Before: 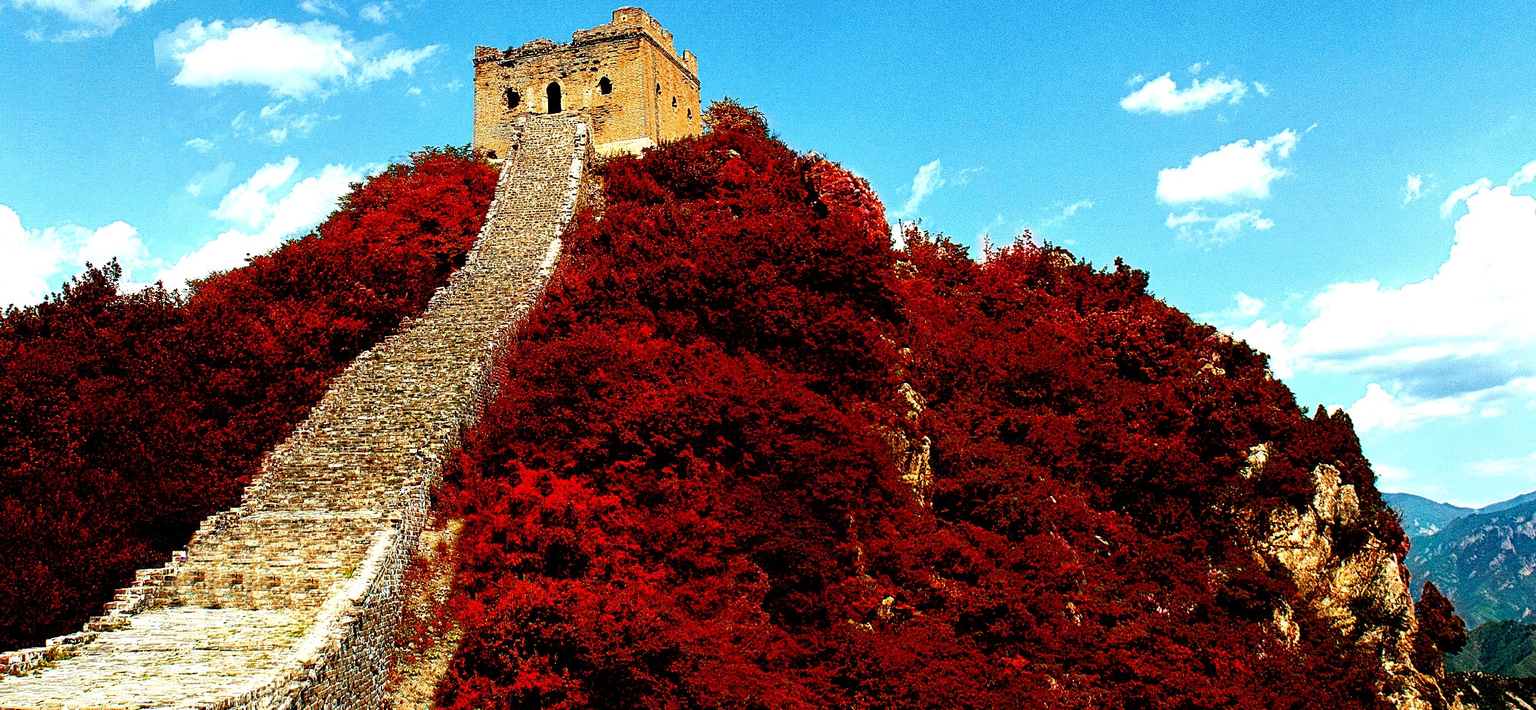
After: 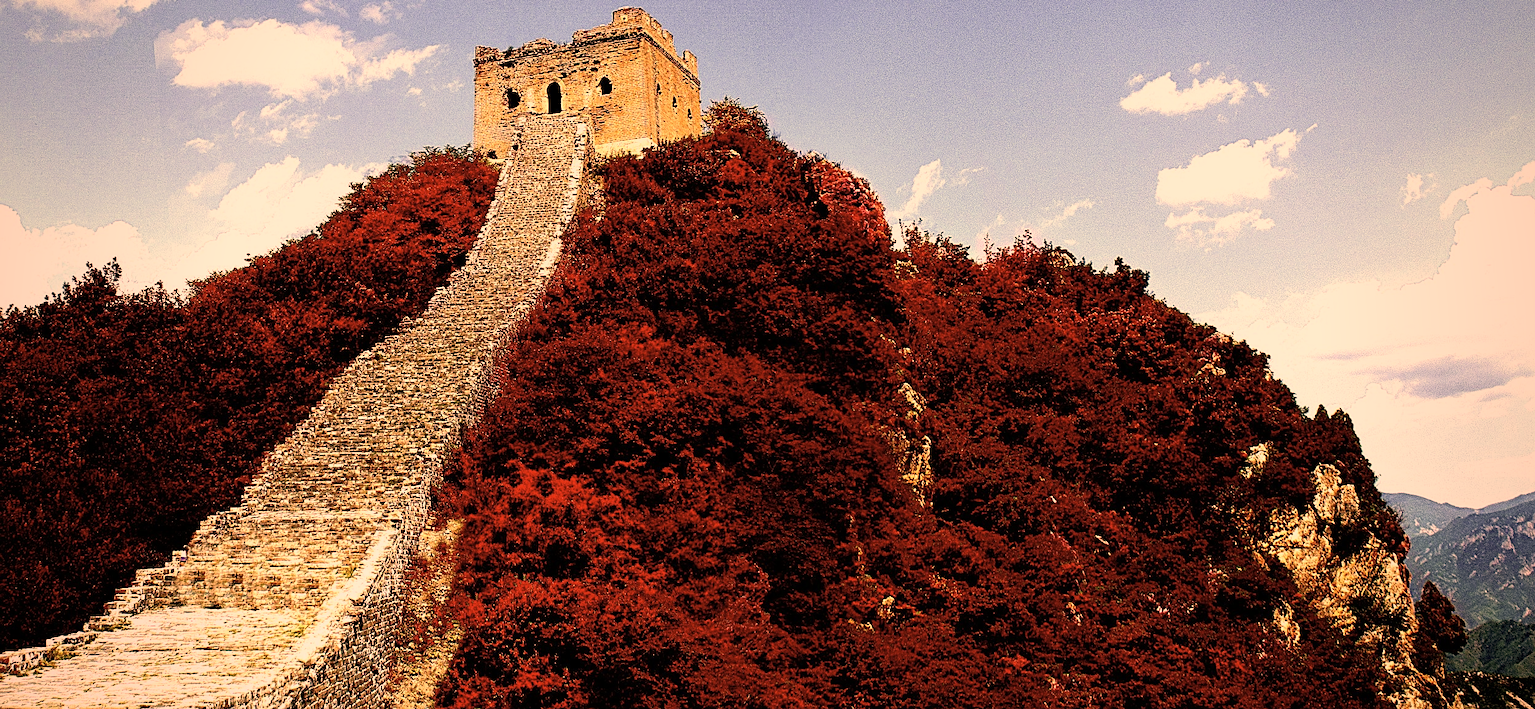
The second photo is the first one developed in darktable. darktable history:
color correction: highlights a* 39.44, highlights b* 39.97, saturation 0.687
sharpen: amount 0.207
vignetting: fall-off start 71.82%, brightness -0.389, saturation 0.008
